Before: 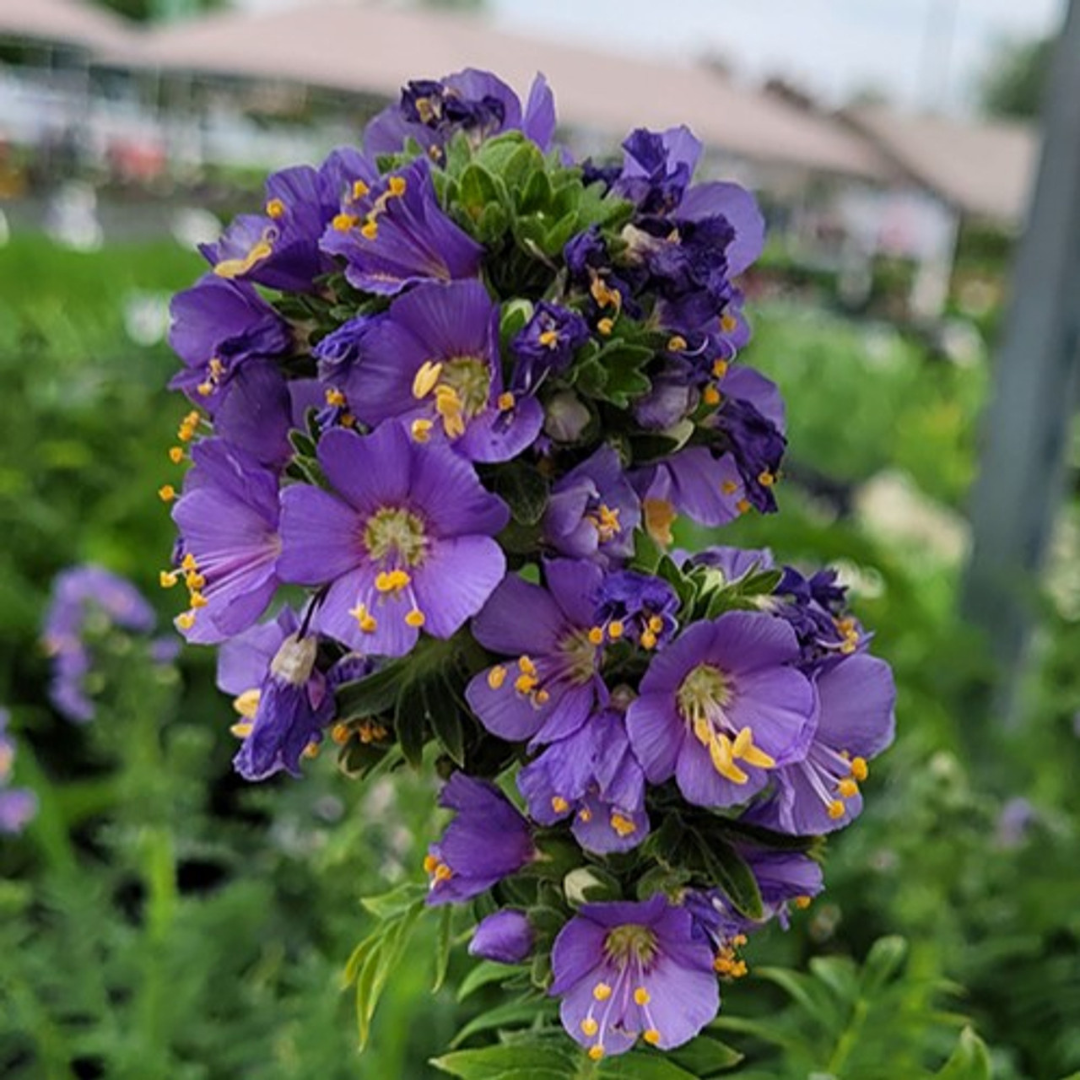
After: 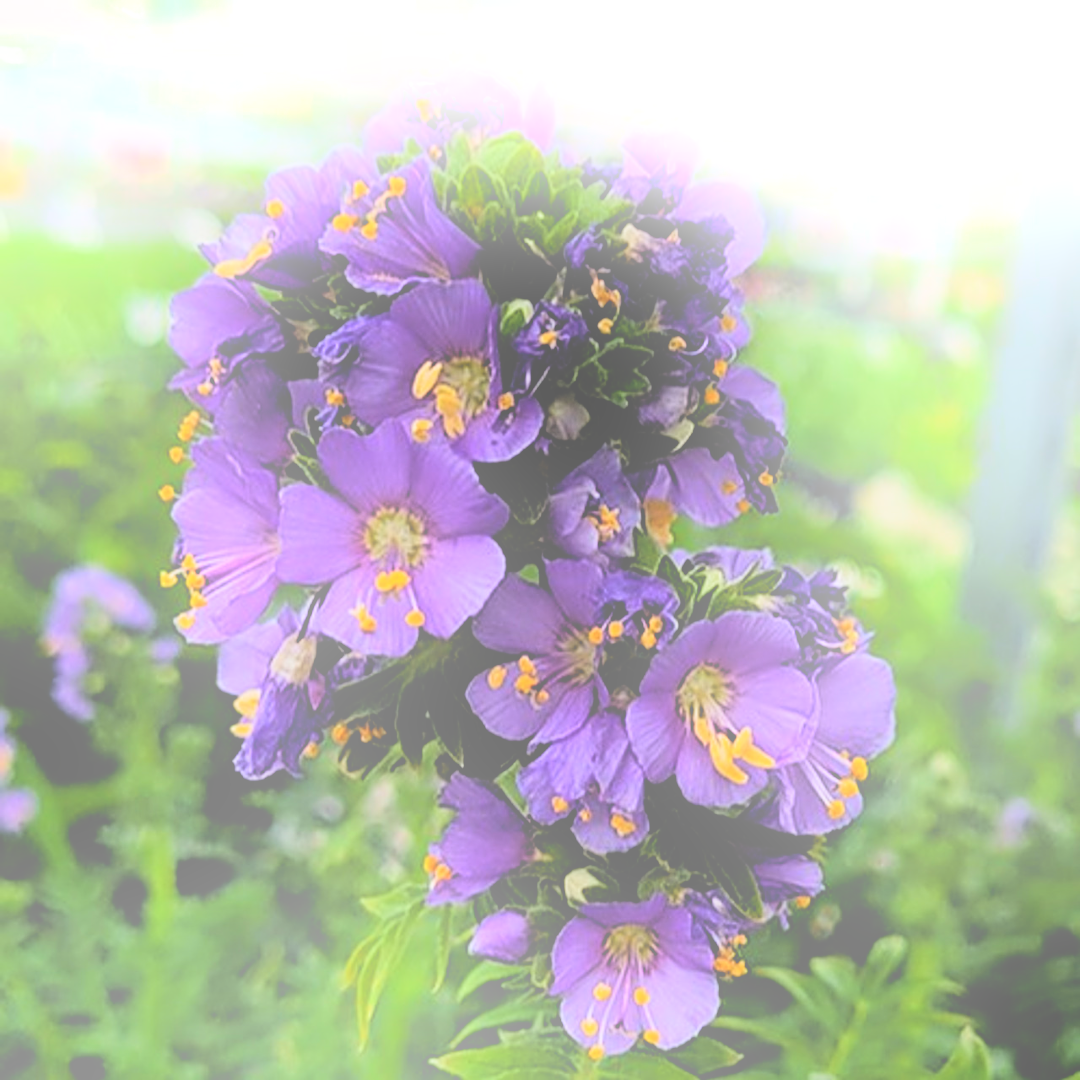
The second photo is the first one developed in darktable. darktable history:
bloom: size 25%, threshold 5%, strength 90%
filmic rgb: black relative exposure -5 EV, hardness 2.88, contrast 1.4, highlights saturation mix -30%
sharpen: on, module defaults
